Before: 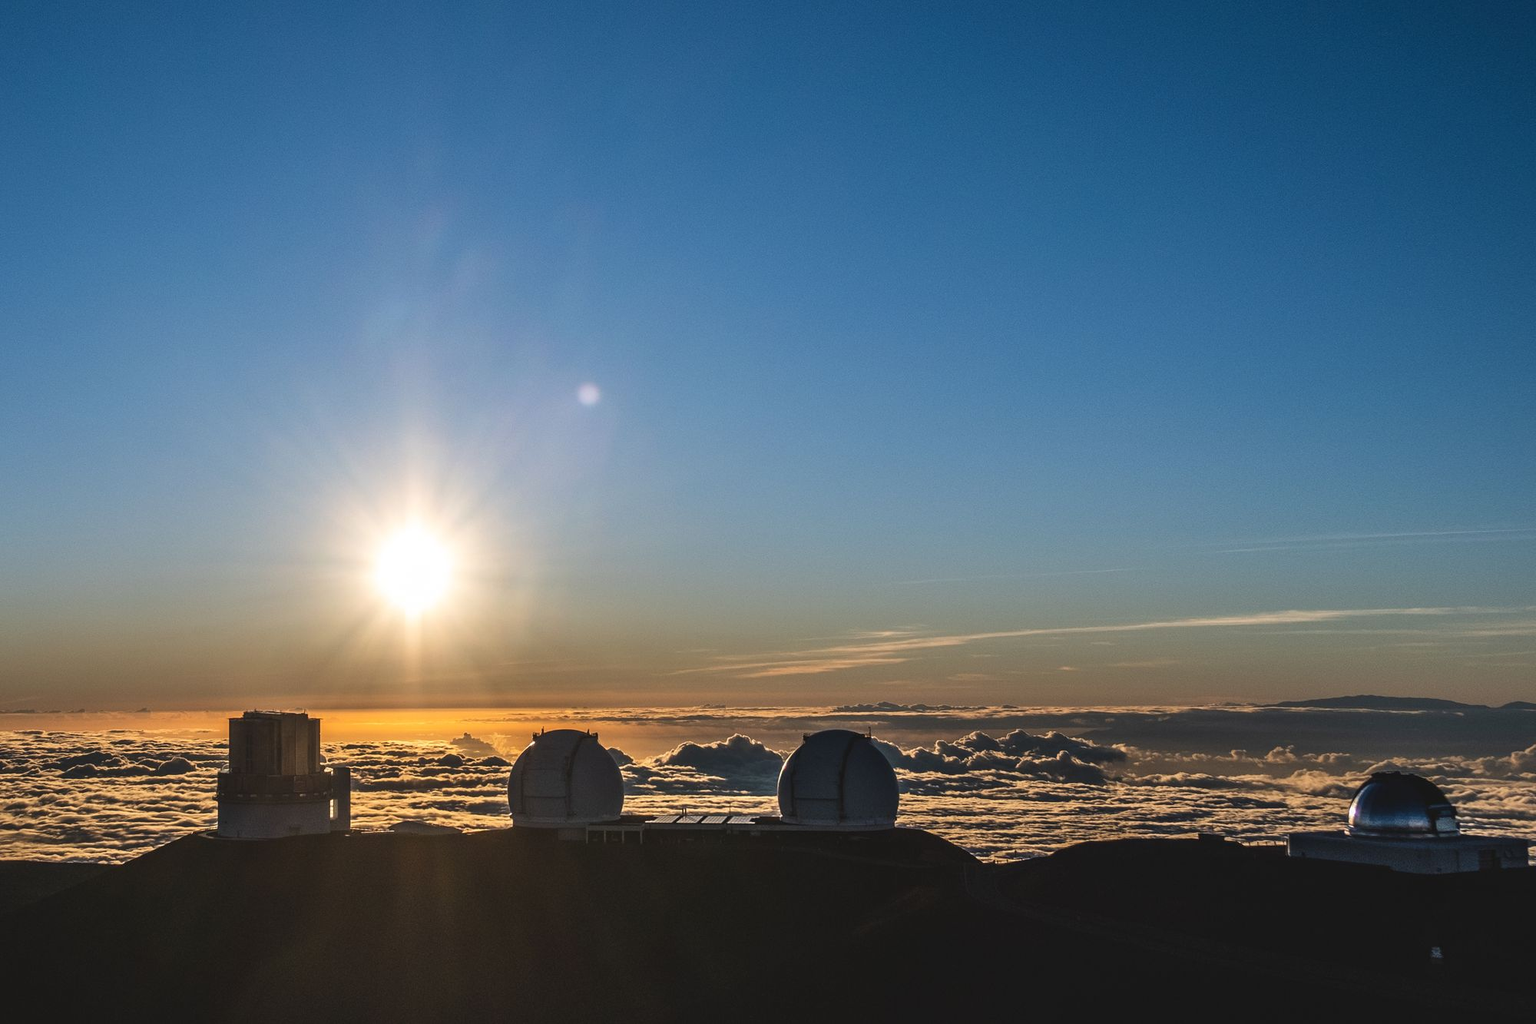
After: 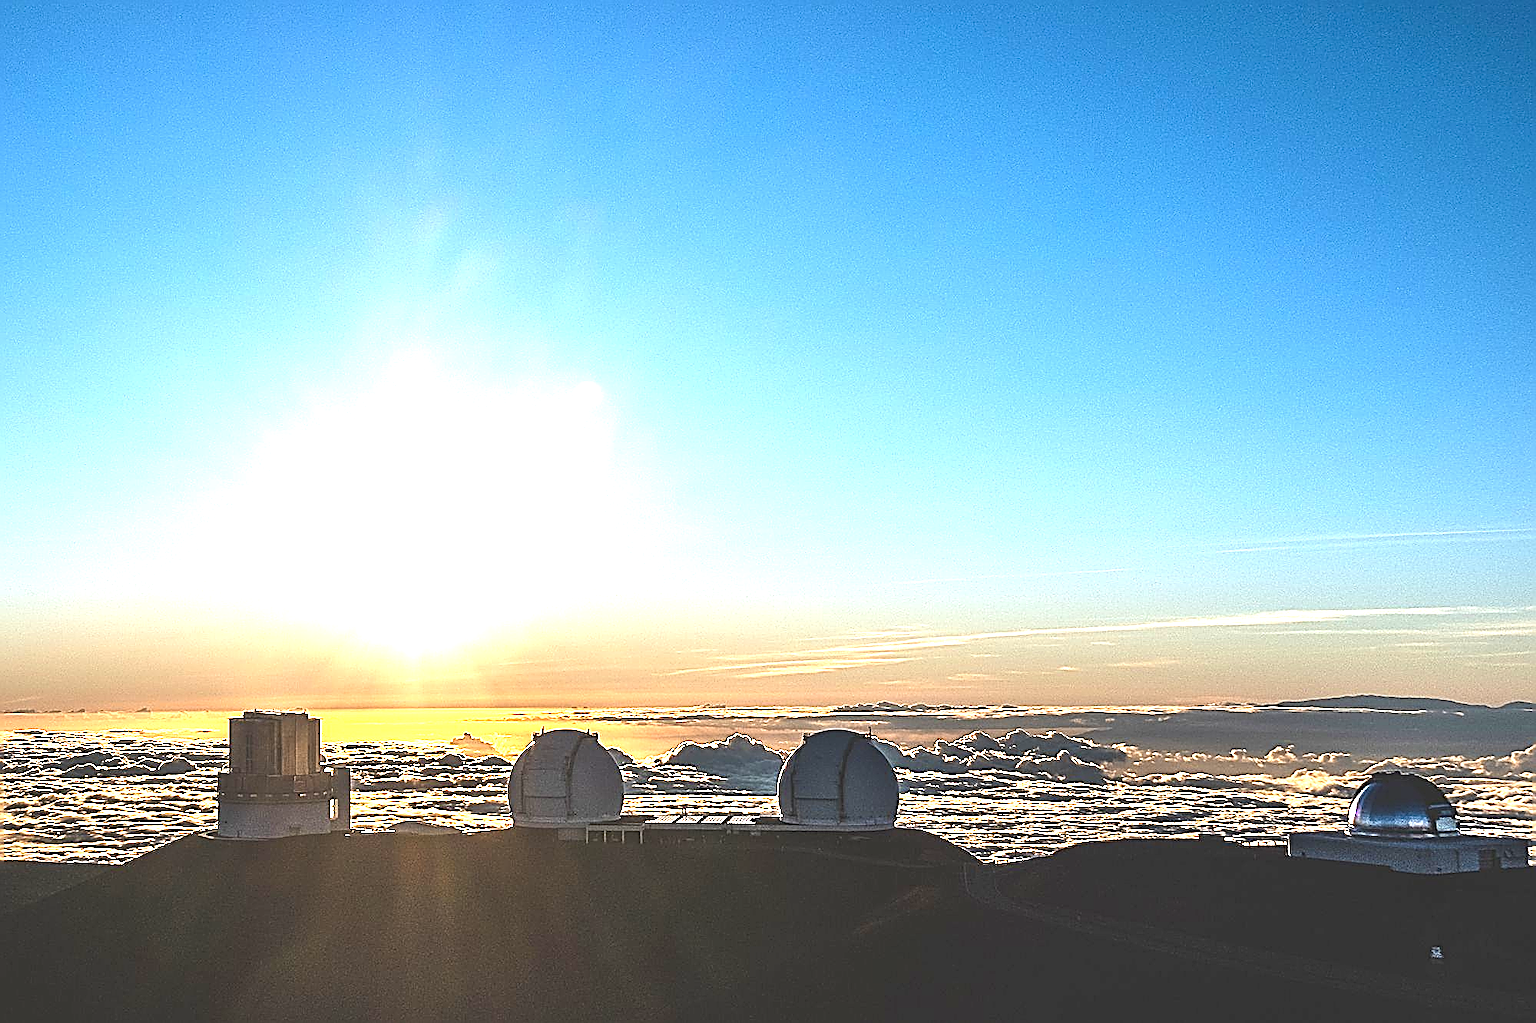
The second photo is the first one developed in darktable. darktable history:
exposure: black level correction 0, exposure 1.926 EV, compensate highlight preservation false
sharpen: amount 1.992
